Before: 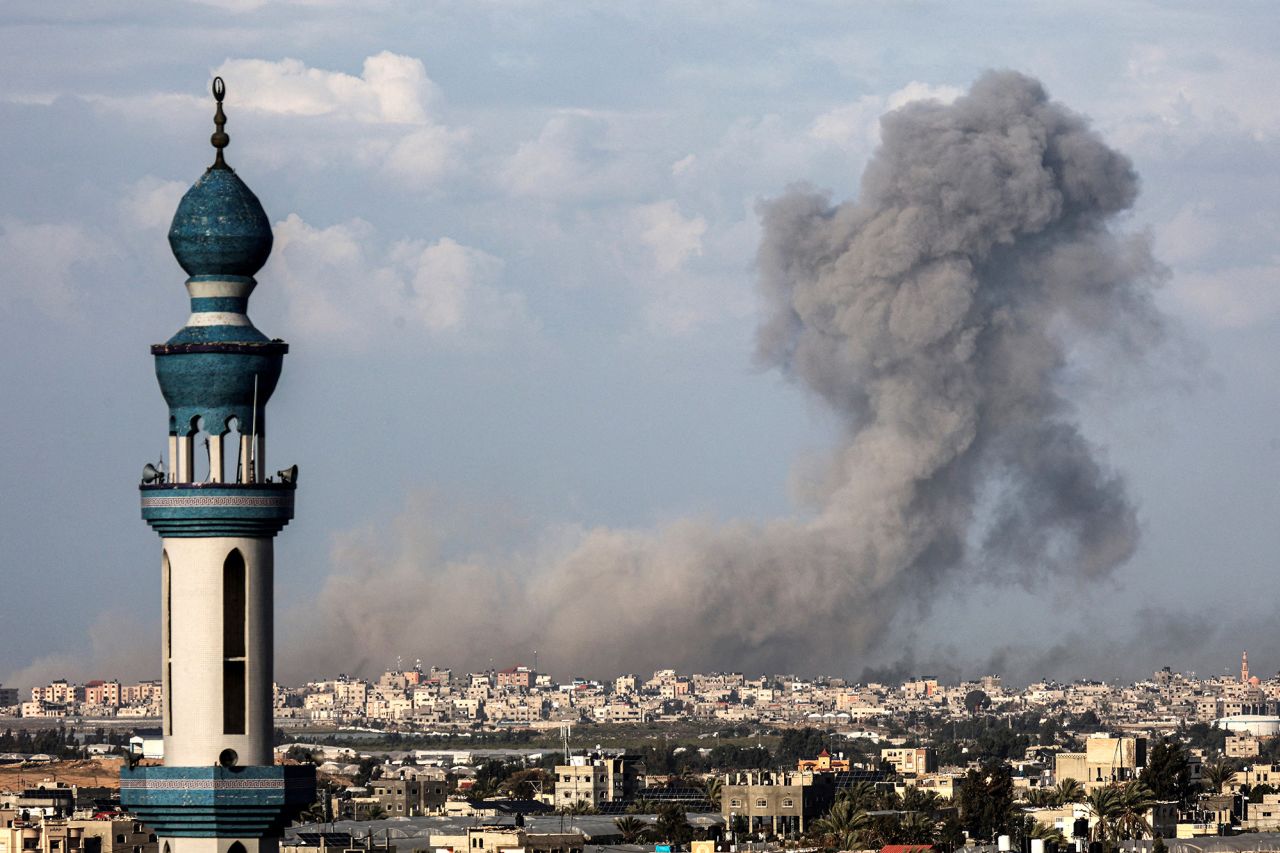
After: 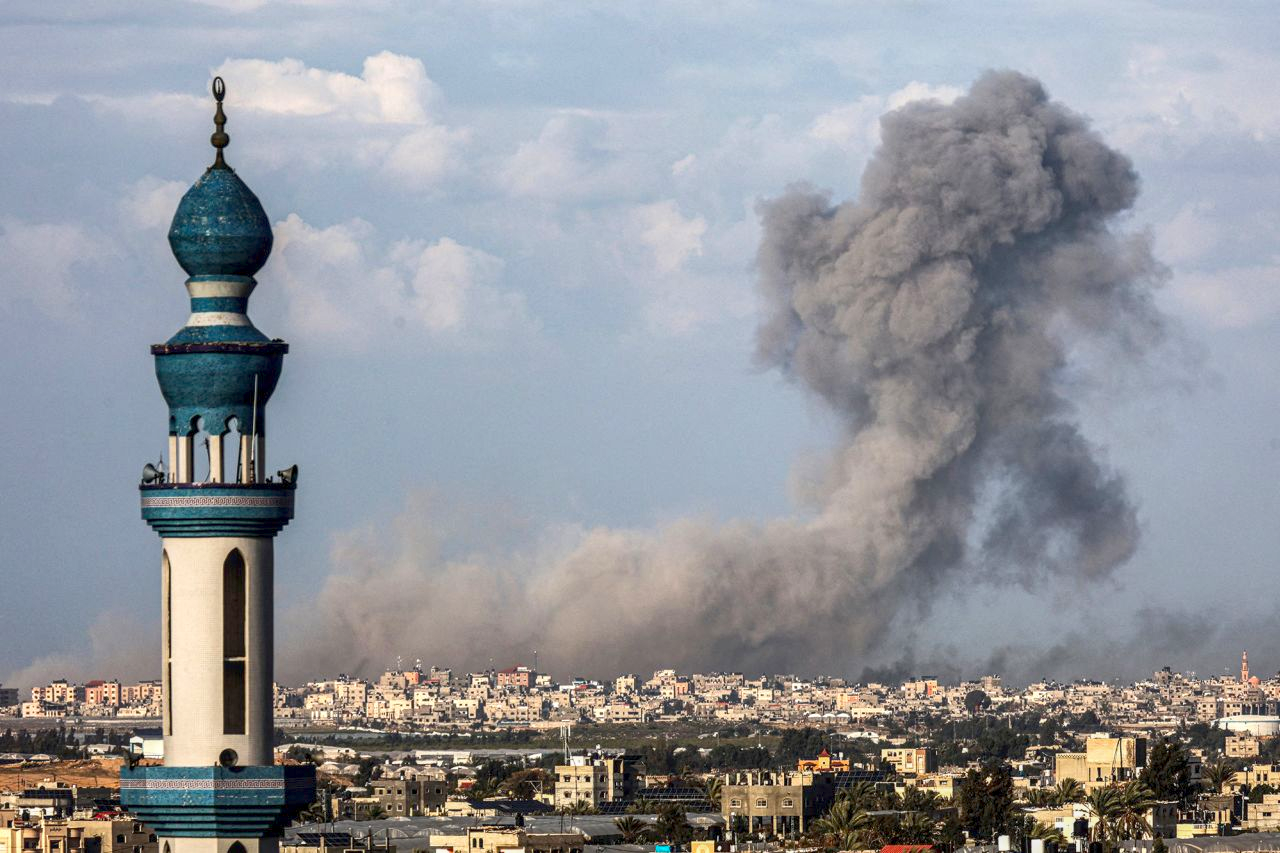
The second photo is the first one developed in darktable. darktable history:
local contrast: on, module defaults
color balance rgb: perceptual saturation grading › global saturation 18.273%, perceptual brilliance grading › global brilliance 20.662%, perceptual brilliance grading › shadows -34.456%, contrast -29.739%
